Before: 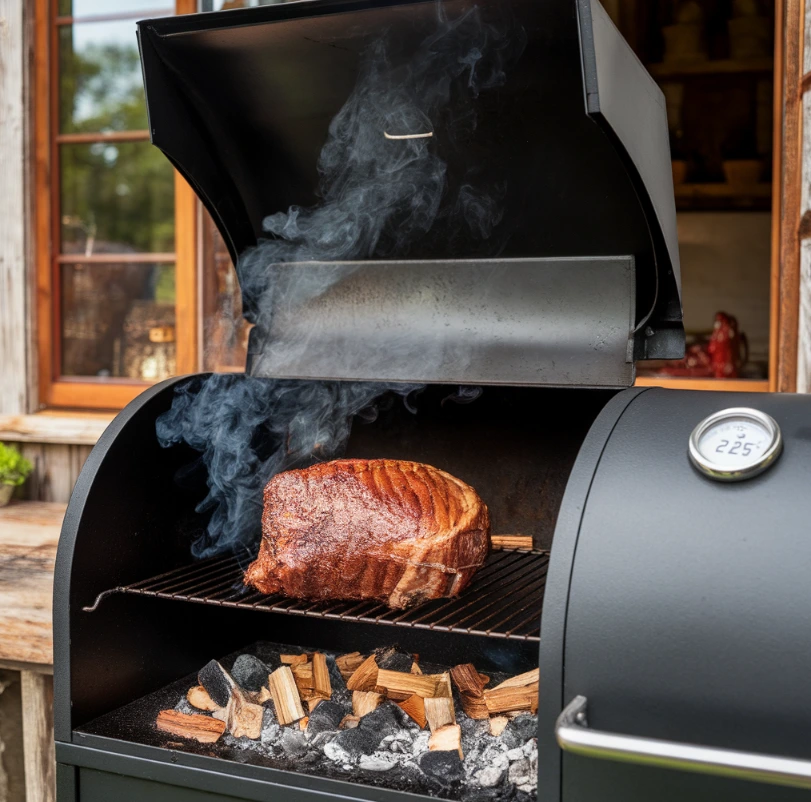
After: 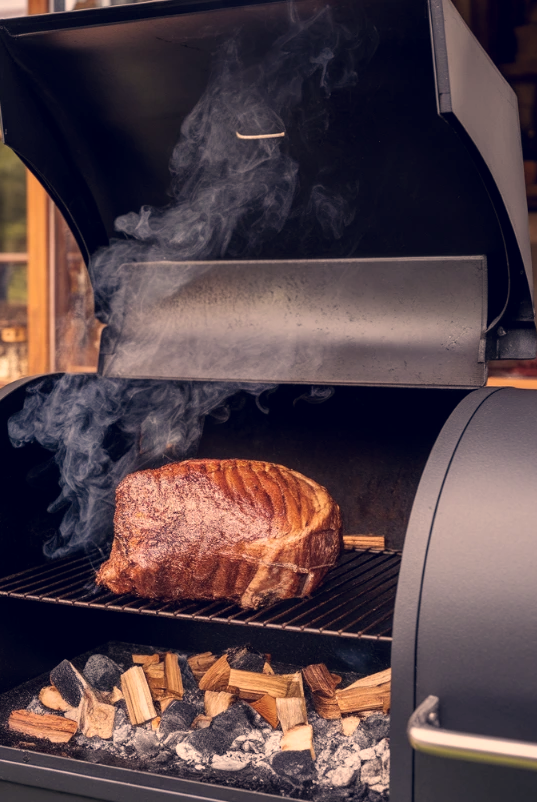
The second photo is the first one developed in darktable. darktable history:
color correction: highlights a* 20.02, highlights b* 27.59, shadows a* 3.4, shadows b* -17.12, saturation 0.757
crop and rotate: left 18.258%, right 15.483%
